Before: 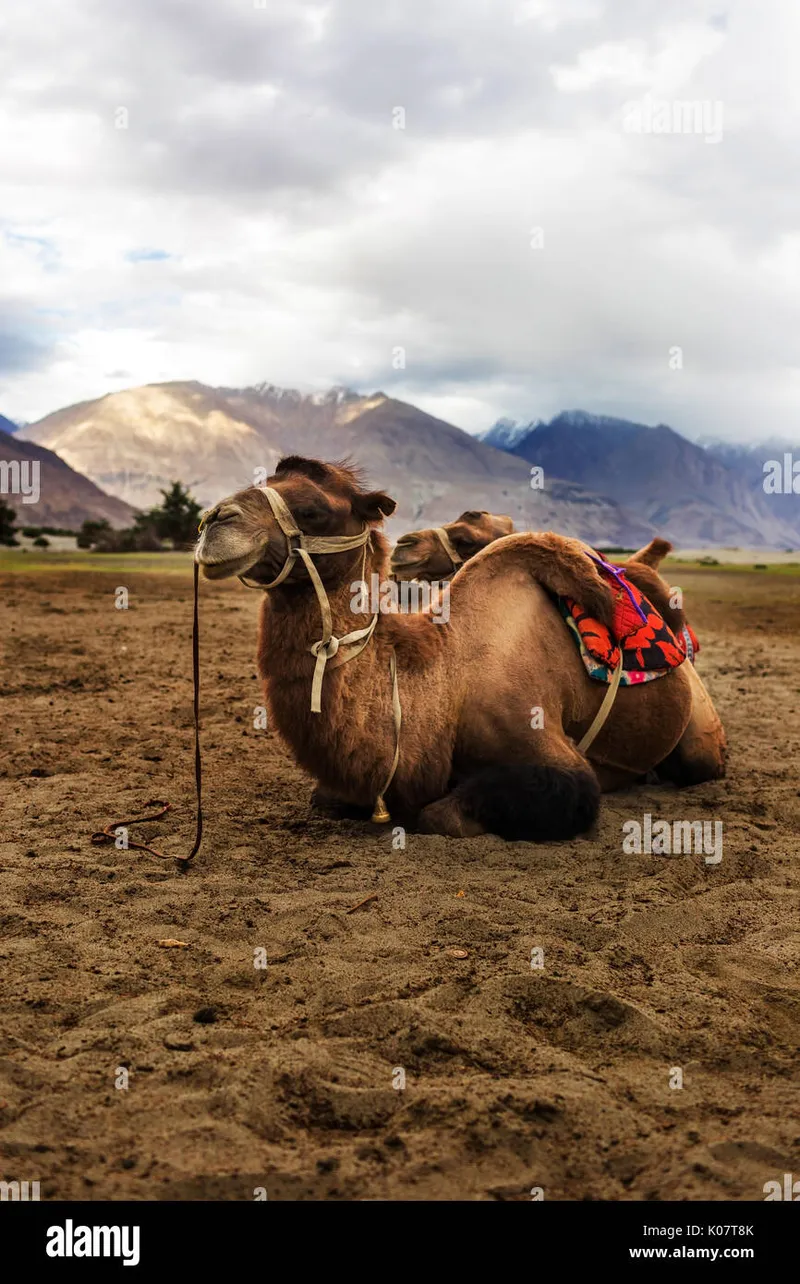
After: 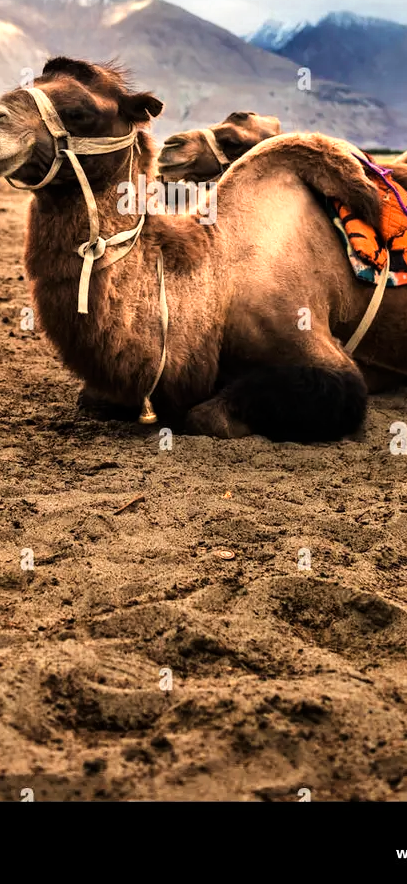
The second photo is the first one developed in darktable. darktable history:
color zones: curves: ch0 [(0.018, 0.548) (0.197, 0.654) (0.425, 0.447) (0.605, 0.658) (0.732, 0.579)]; ch1 [(0.105, 0.531) (0.224, 0.531) (0.386, 0.39) (0.618, 0.456) (0.732, 0.456) (0.956, 0.421)]; ch2 [(0.039, 0.583) (0.215, 0.465) (0.399, 0.544) (0.465, 0.548) (0.614, 0.447) (0.724, 0.43) (0.882, 0.623) (0.956, 0.632)]
tone curve: curves: ch0 [(0, 0) (0.004, 0.001) (0.133, 0.112) (0.325, 0.362) (0.832, 0.893) (1, 1)], color space Lab, linked channels, preserve colors none
crop and rotate: left 29.237%, top 31.152%, right 19.807%
